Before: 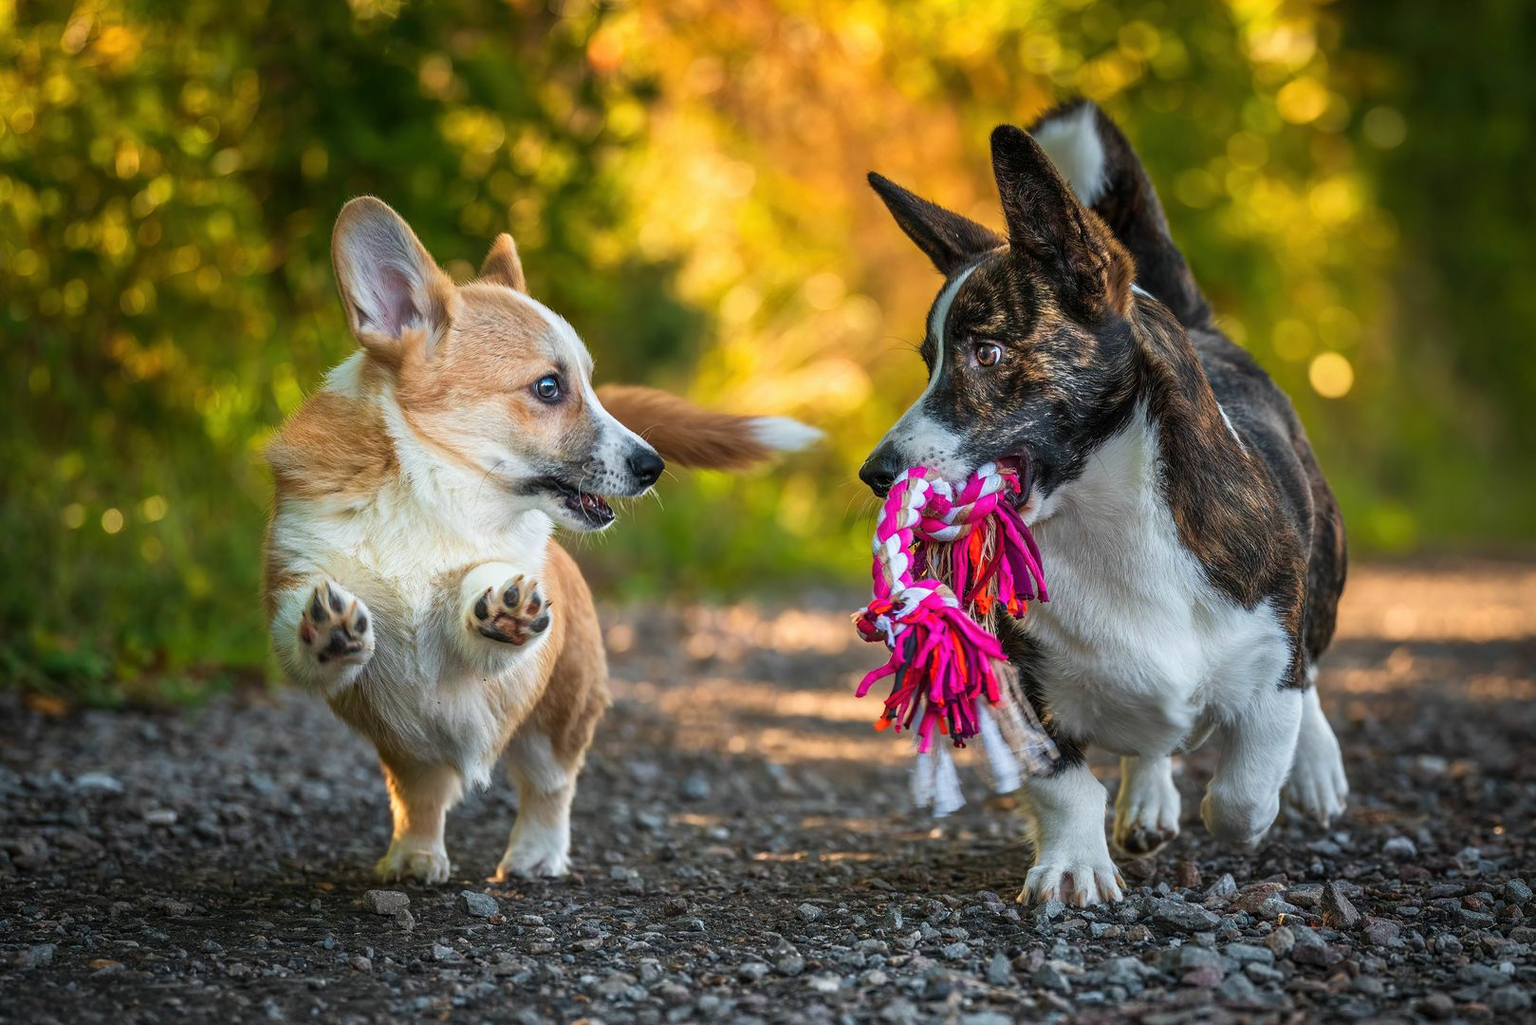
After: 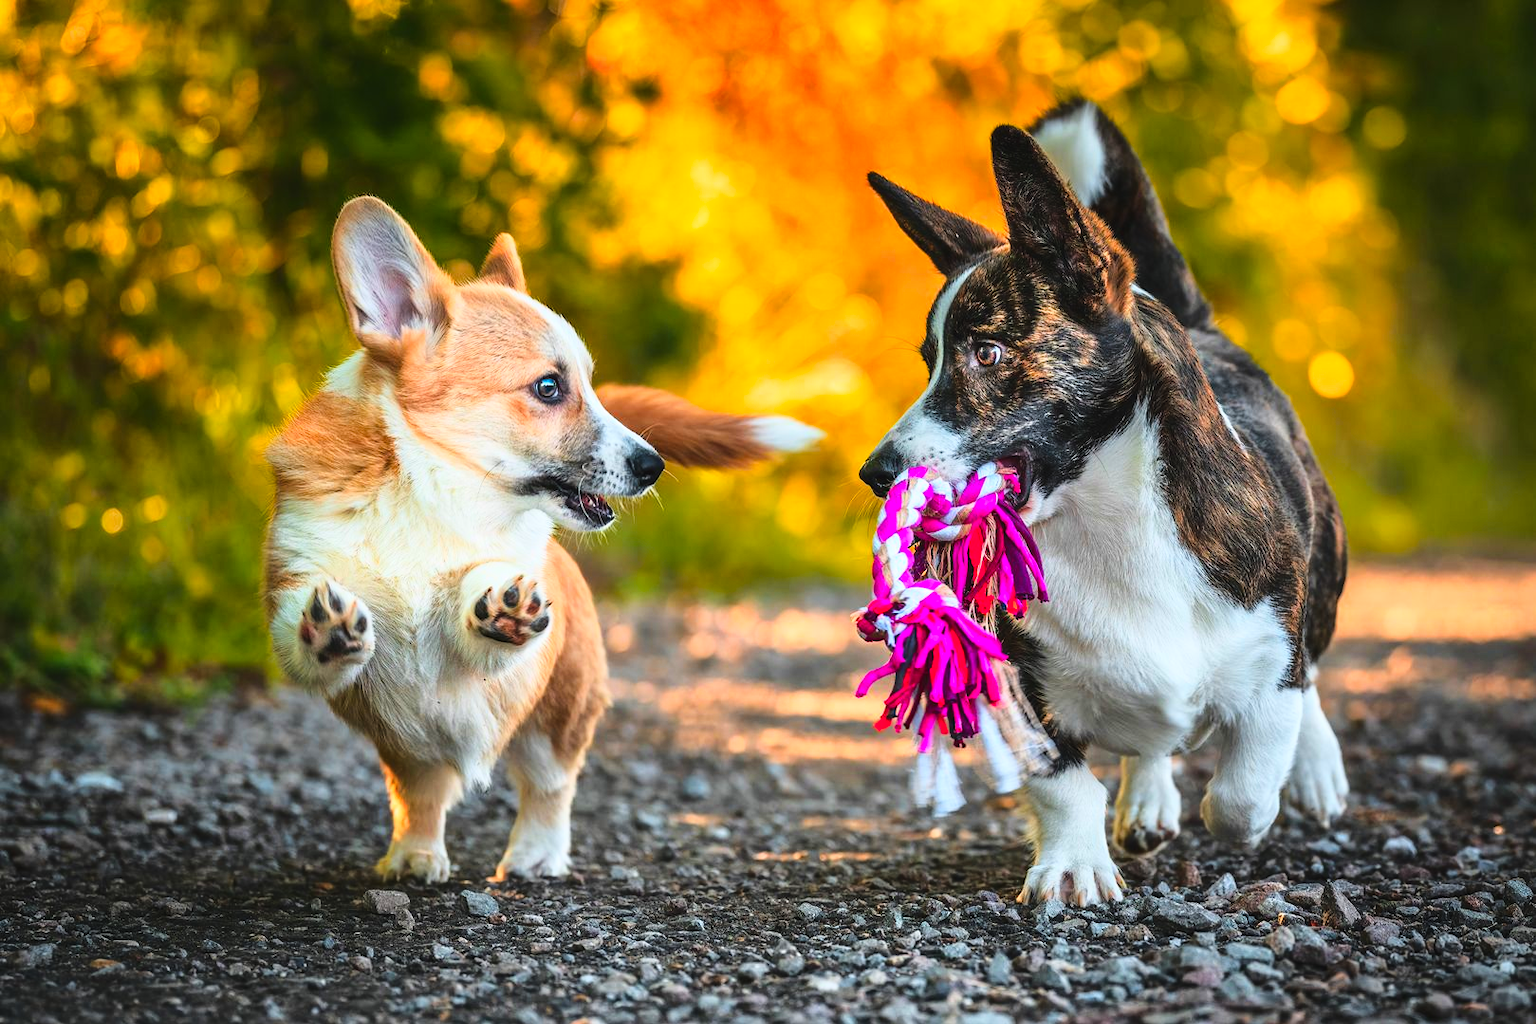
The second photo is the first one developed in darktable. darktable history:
color zones: curves: ch1 [(0.239, 0.552) (0.75, 0.5)]; ch2 [(0.25, 0.462) (0.749, 0.457)]
shadows and highlights: shadows 11.88, white point adjustment 1.11, highlights color adjustment 55.71%, soften with gaussian
color balance rgb: shadows lift › luminance -20.368%, global offset › luminance 0.474%, global offset › hue 172.34°, perceptual saturation grading › global saturation 25.572%, global vibrance -17.028%, contrast -6.38%
base curve: curves: ch0 [(0, 0) (0.028, 0.03) (0.121, 0.232) (0.46, 0.748) (0.859, 0.968) (1, 1)]
